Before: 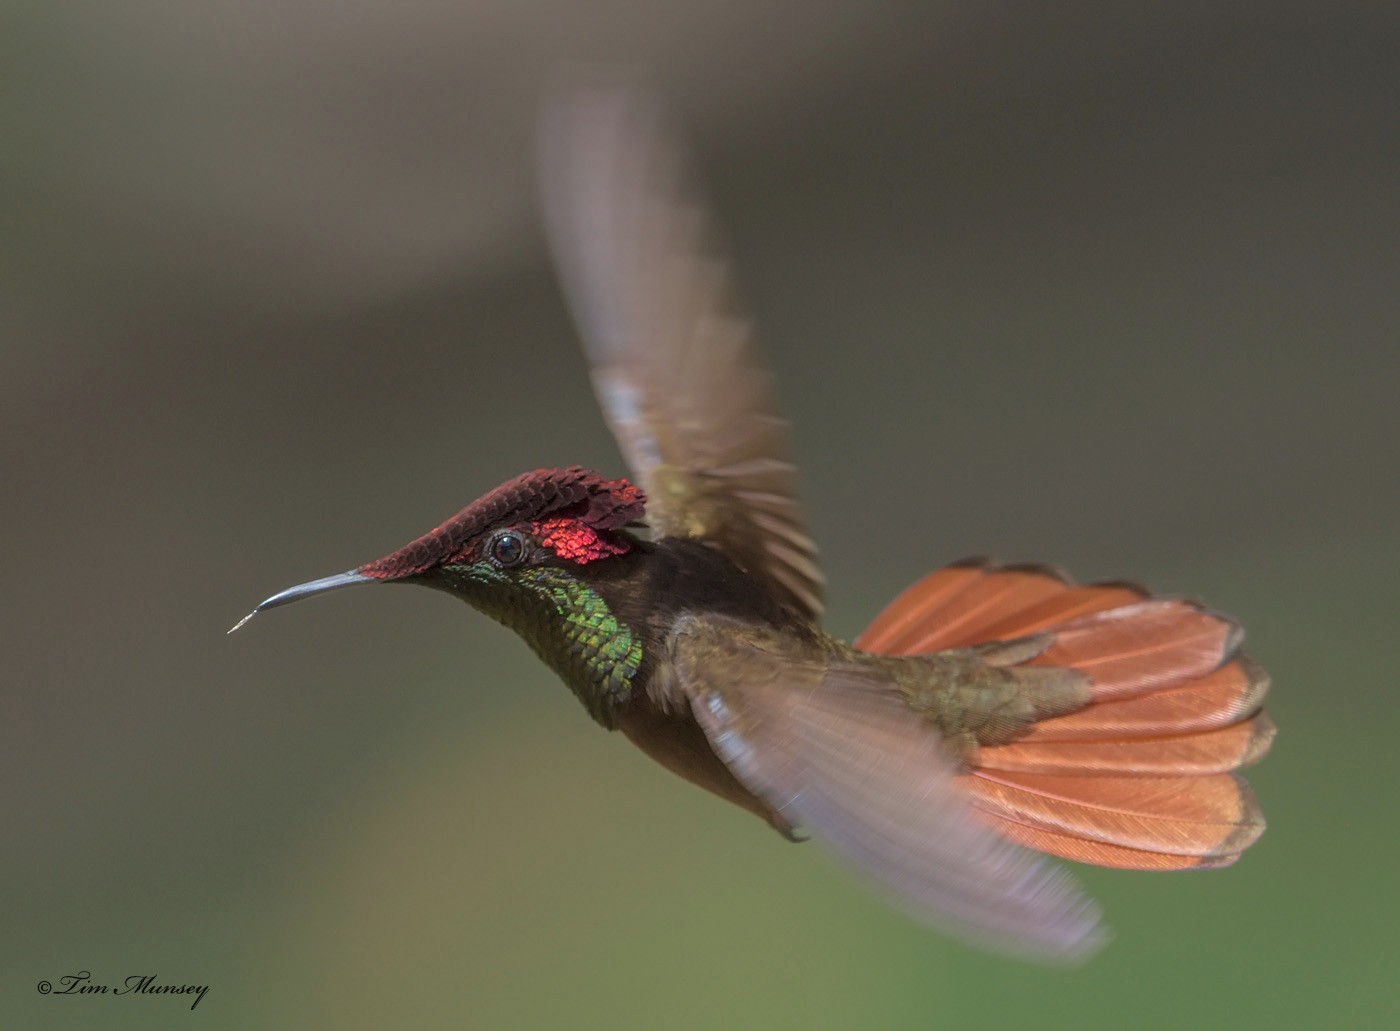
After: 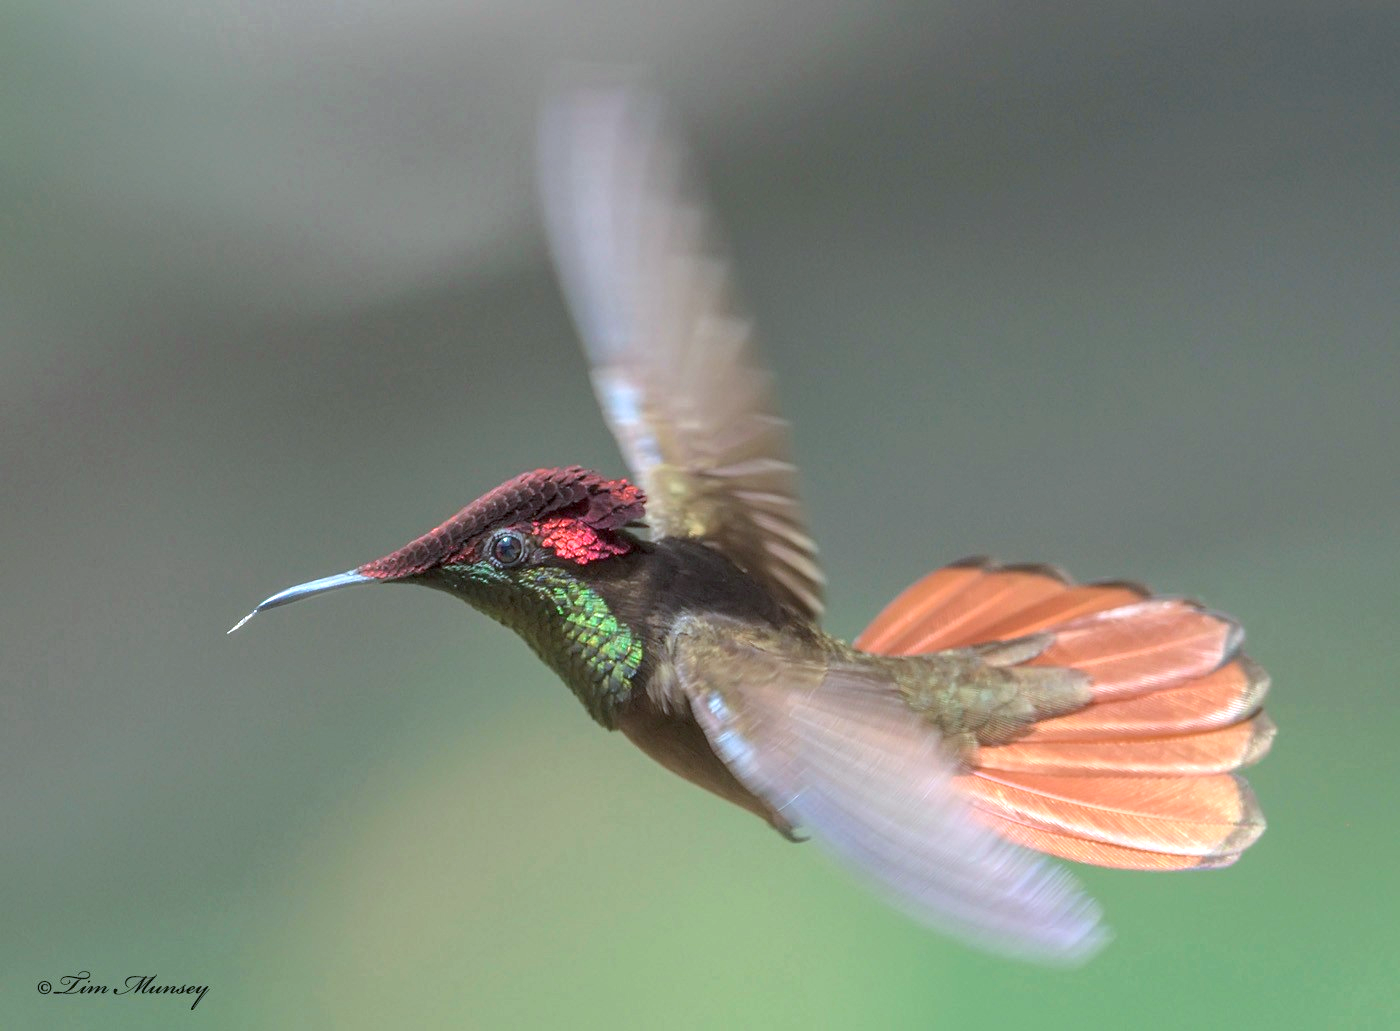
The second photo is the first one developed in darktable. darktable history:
exposure: black level correction 0.001, exposure 1.116 EV, compensate highlight preservation false
color calibration: illuminant F (fluorescent), F source F9 (Cool White Deluxe 4150 K) – high CRI, x 0.374, y 0.373, temperature 4152.97 K
